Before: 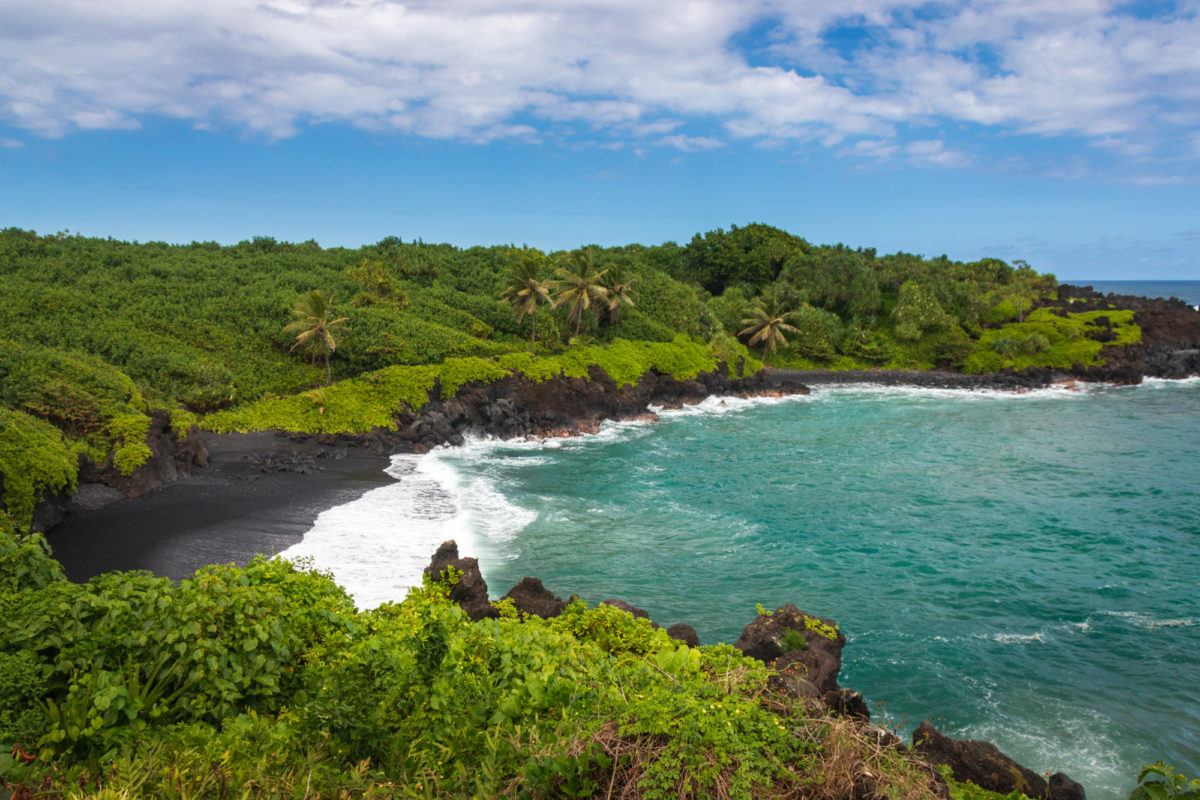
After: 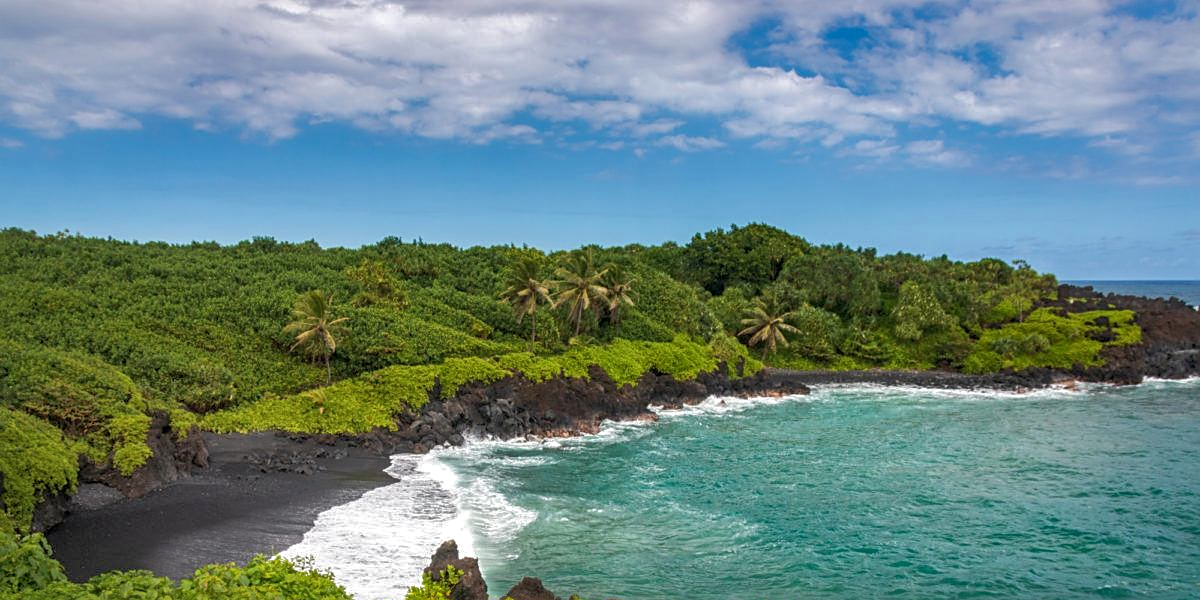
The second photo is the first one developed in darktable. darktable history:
crop: bottom 24.986%
shadows and highlights: shadows 59.16, highlights -59.82
local contrast: detail 130%
sharpen: on, module defaults
